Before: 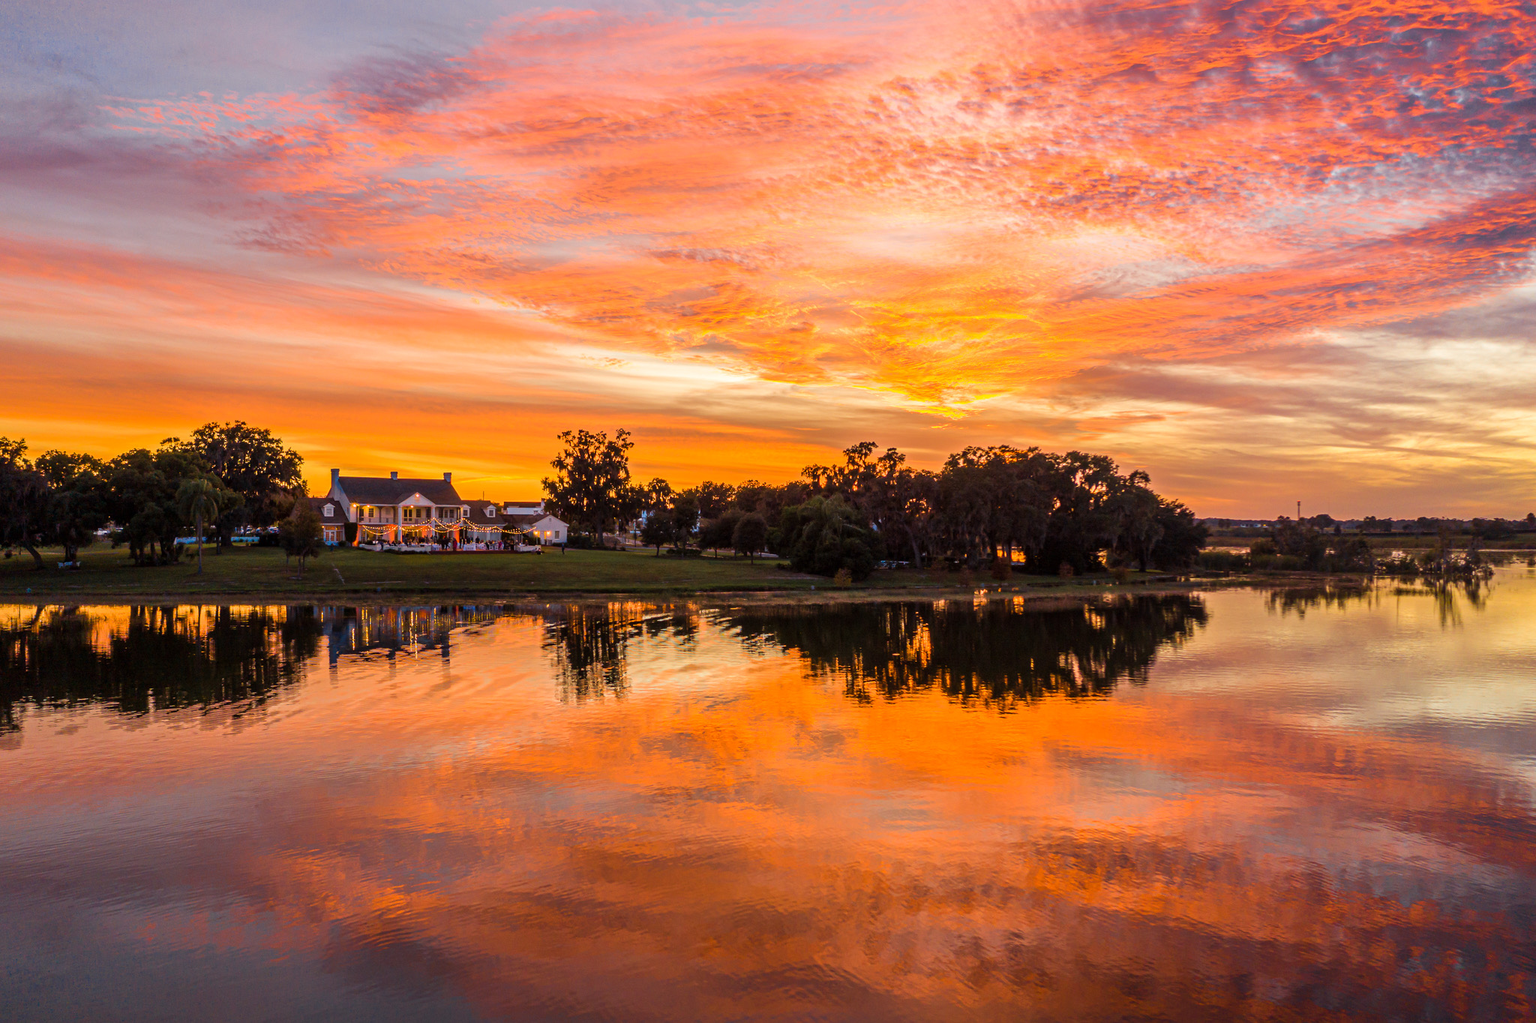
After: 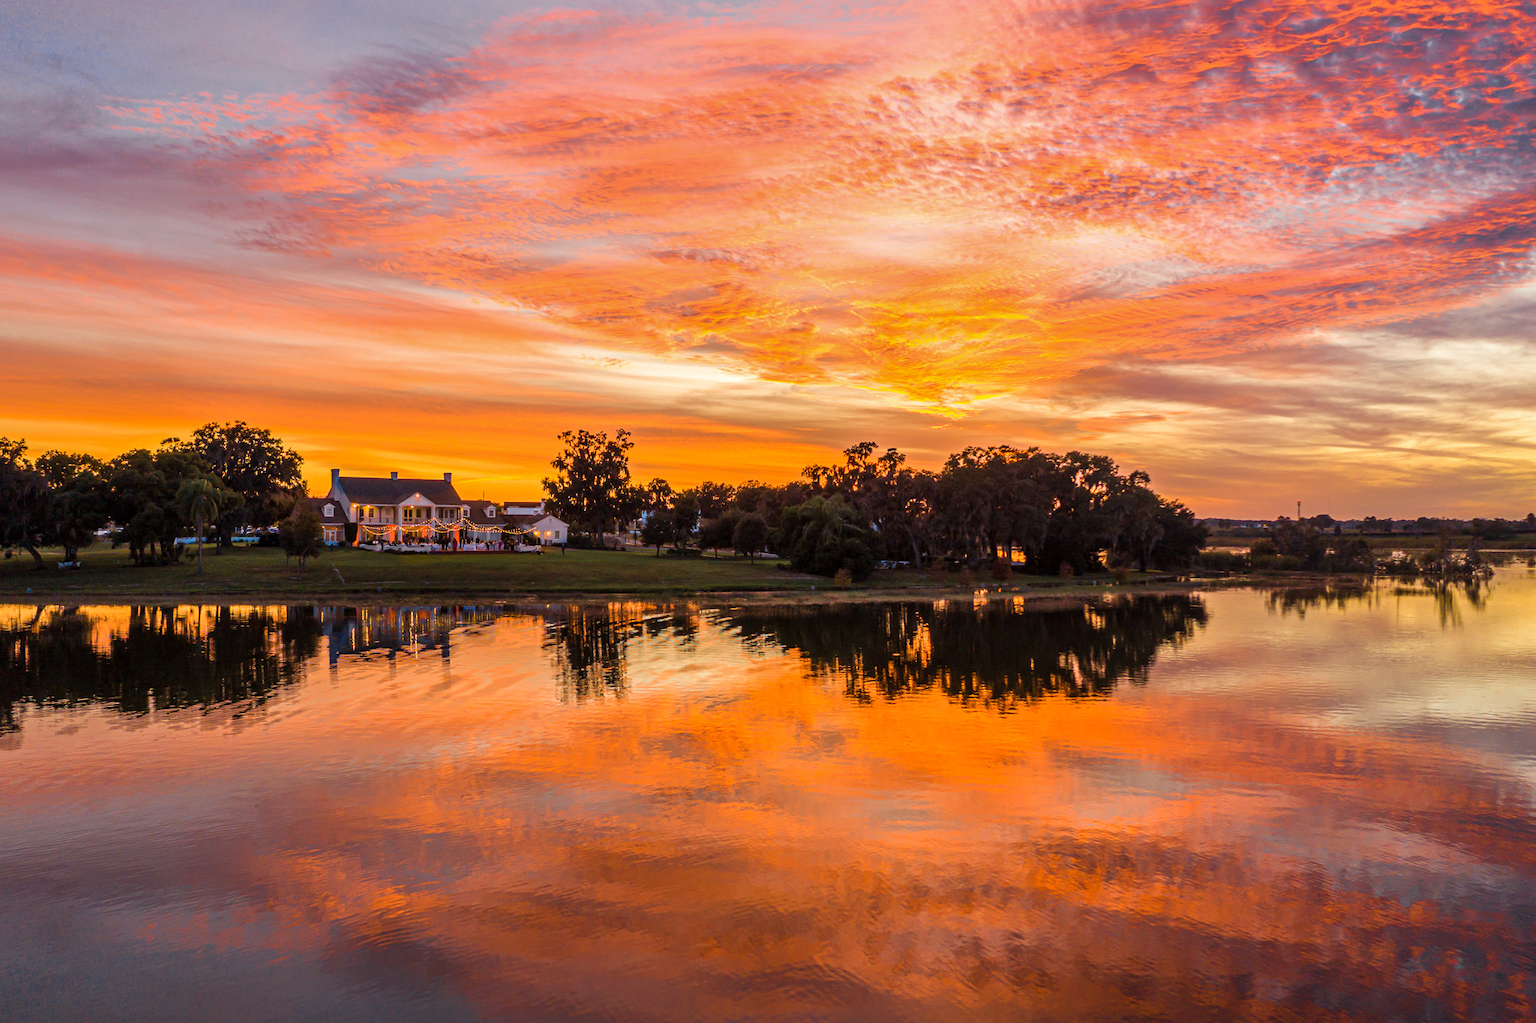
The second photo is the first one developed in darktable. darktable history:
shadows and highlights: shadows 32.05, highlights -32.58, soften with gaussian
